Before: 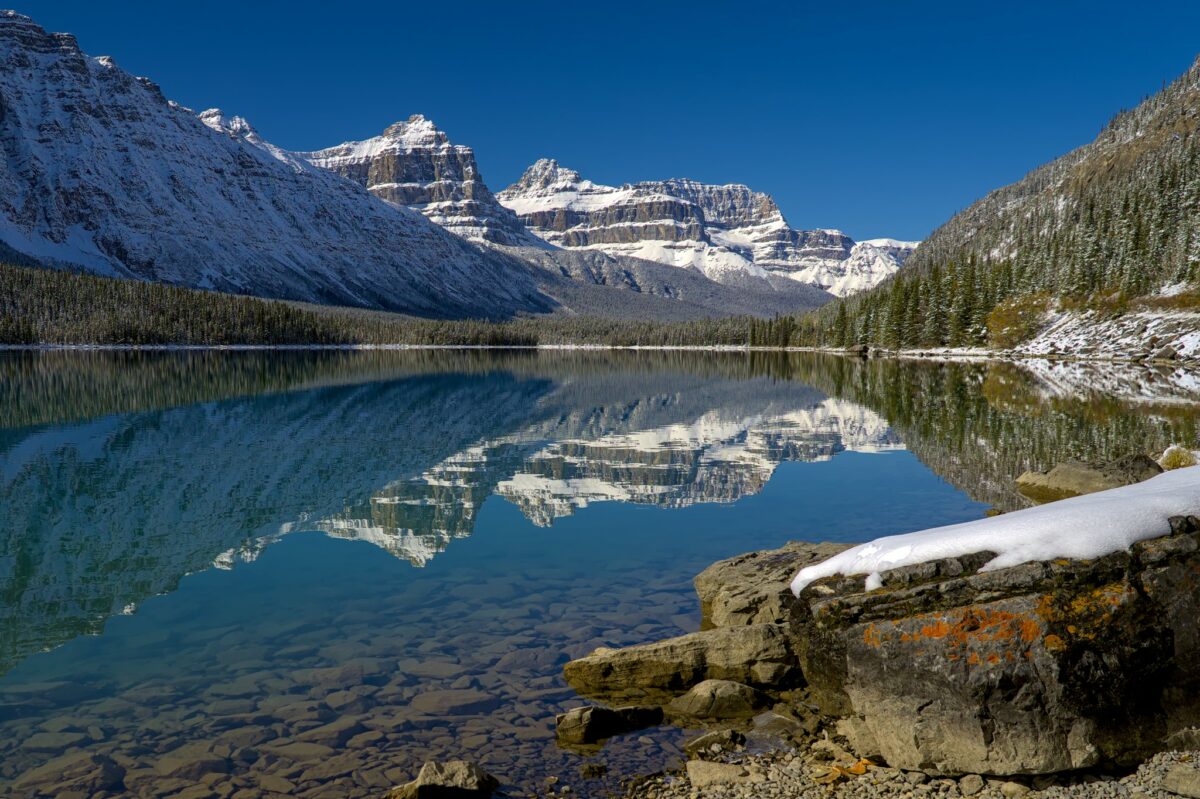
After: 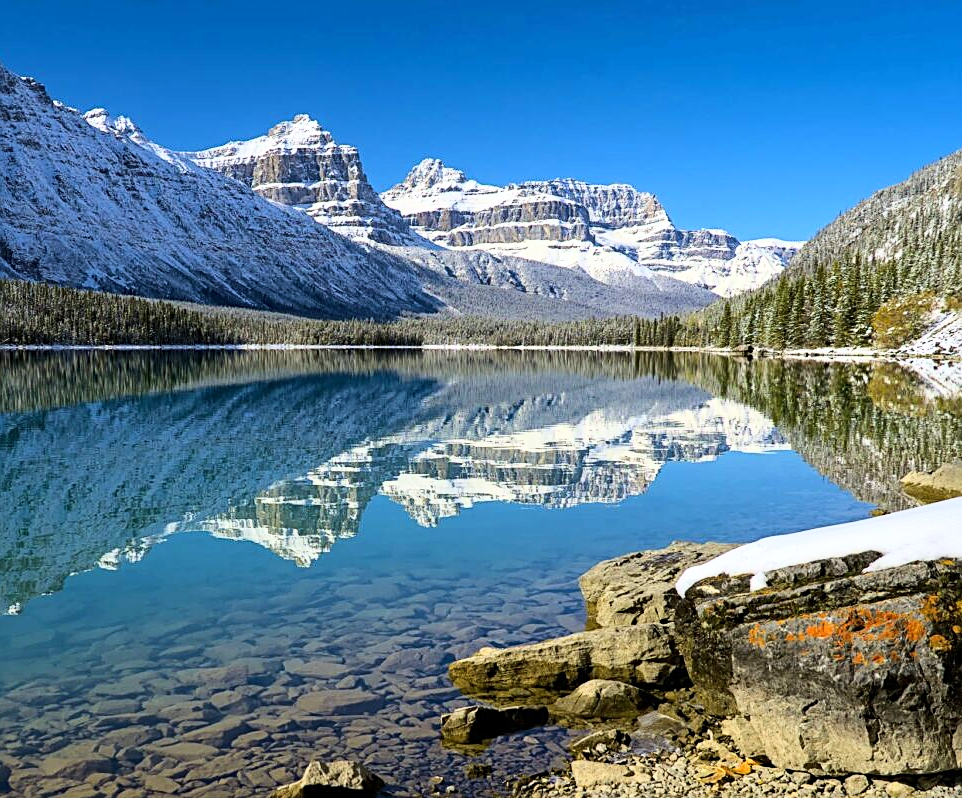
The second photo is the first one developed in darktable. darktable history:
crop and rotate: left 9.597%, right 10.195%
base curve: curves: ch0 [(0, 0) (0.018, 0.026) (0.143, 0.37) (0.33, 0.731) (0.458, 0.853) (0.735, 0.965) (0.905, 0.986) (1, 1)]
sharpen: on, module defaults
white balance: red 0.982, blue 1.018
